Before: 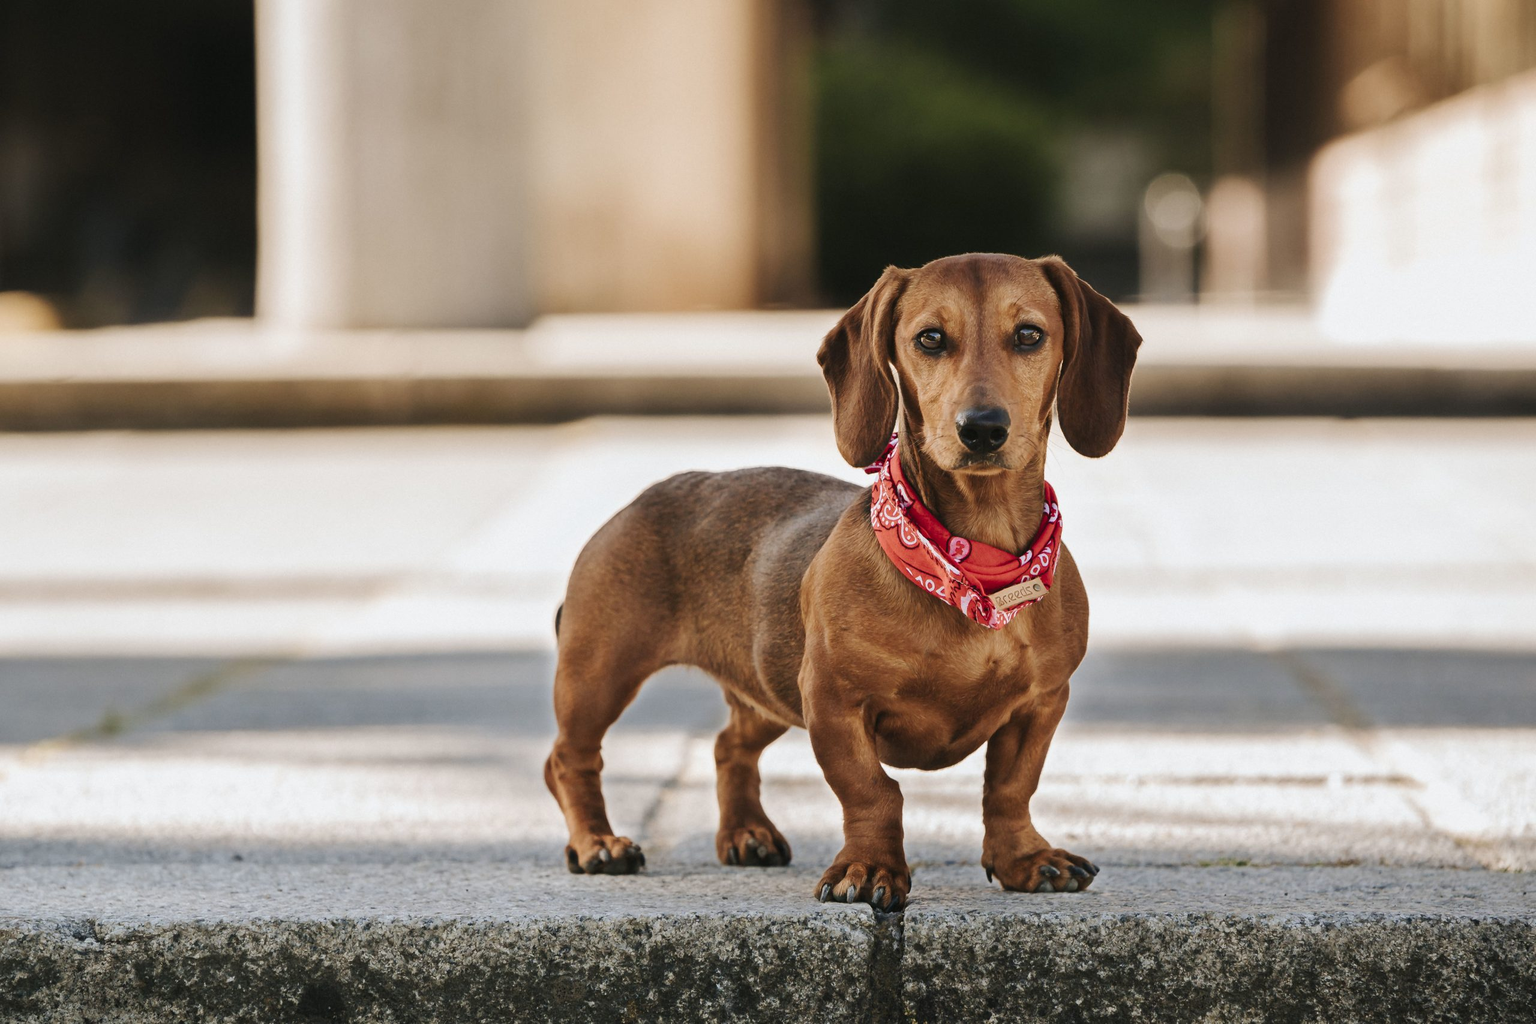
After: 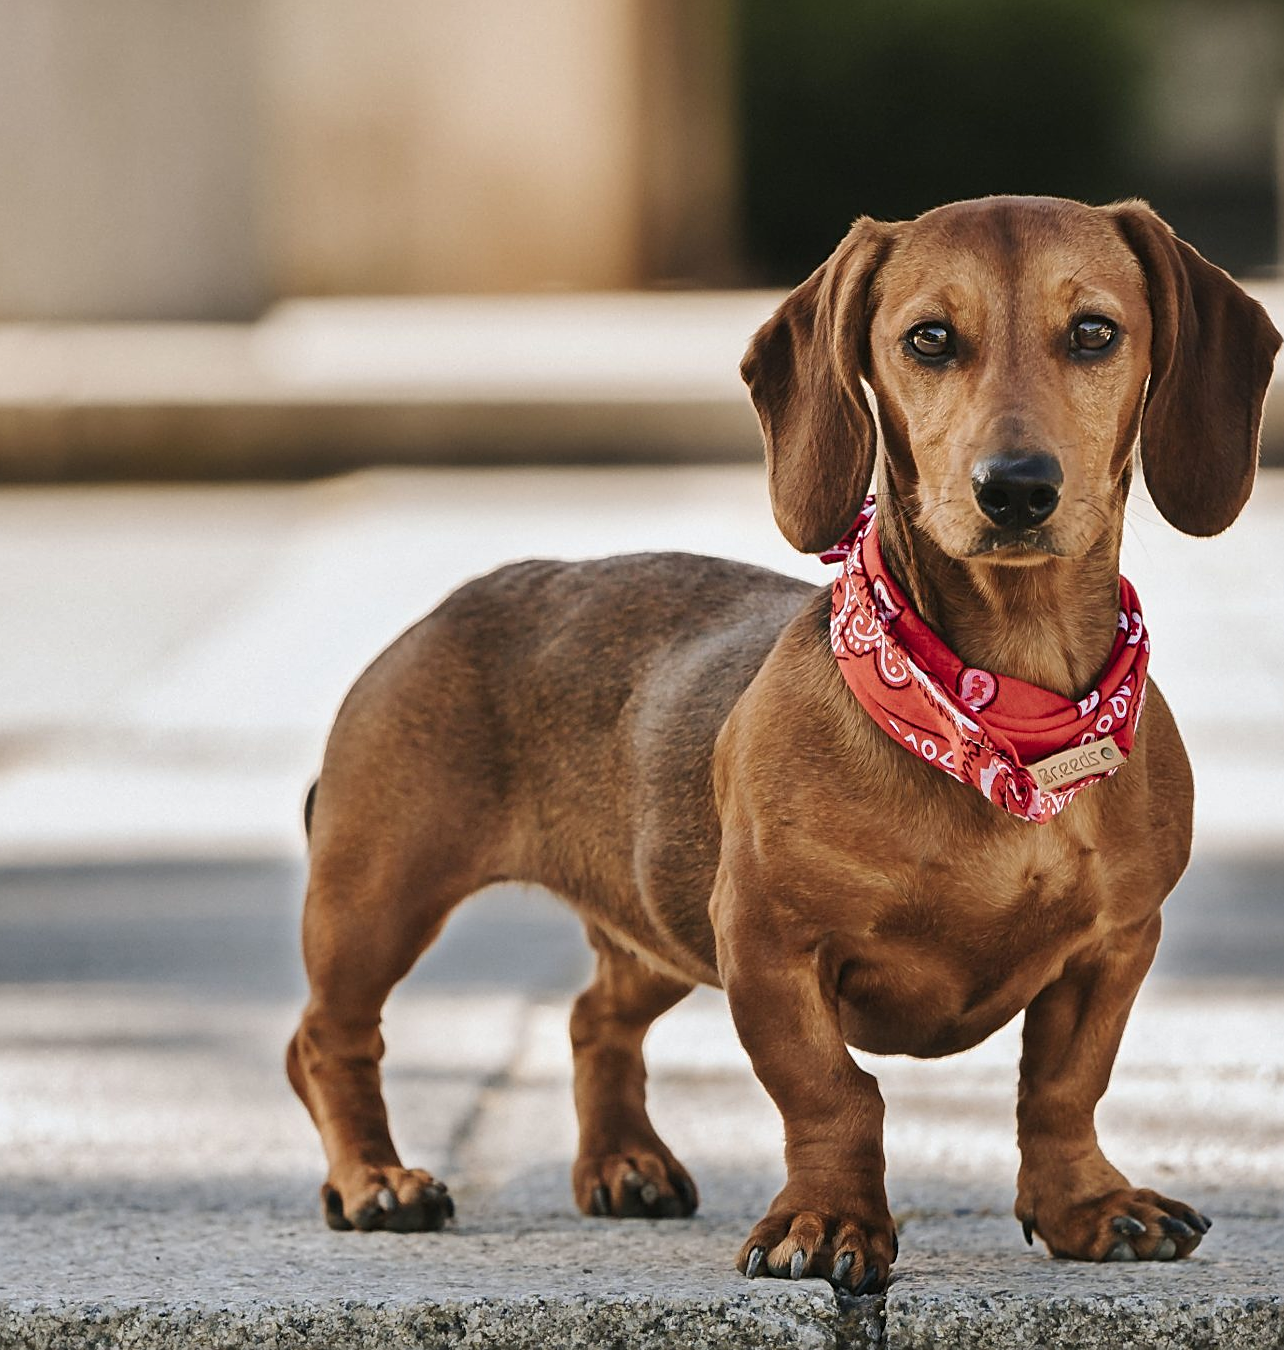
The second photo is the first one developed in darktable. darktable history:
shadows and highlights: shadows 24.9, highlights -47.89, soften with gaussian
sharpen: on, module defaults
crop and rotate: angle 0.022°, left 24.246%, top 13.253%, right 25.534%, bottom 7.601%
